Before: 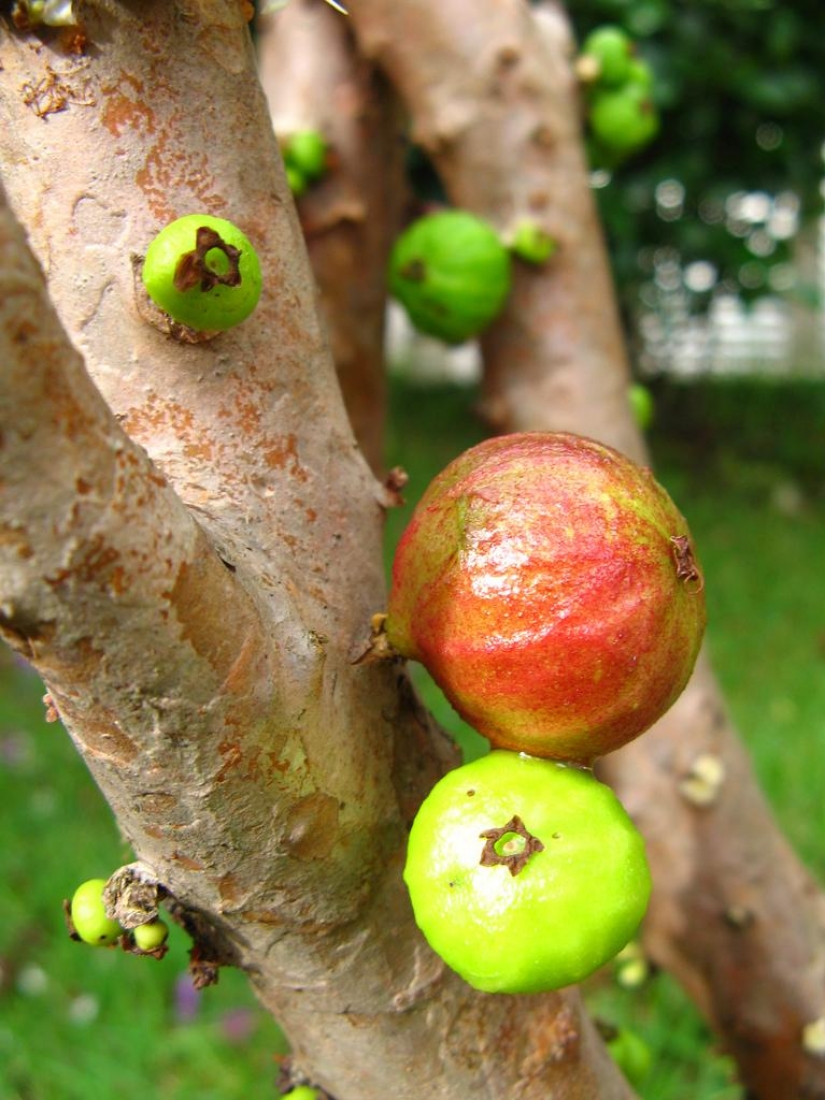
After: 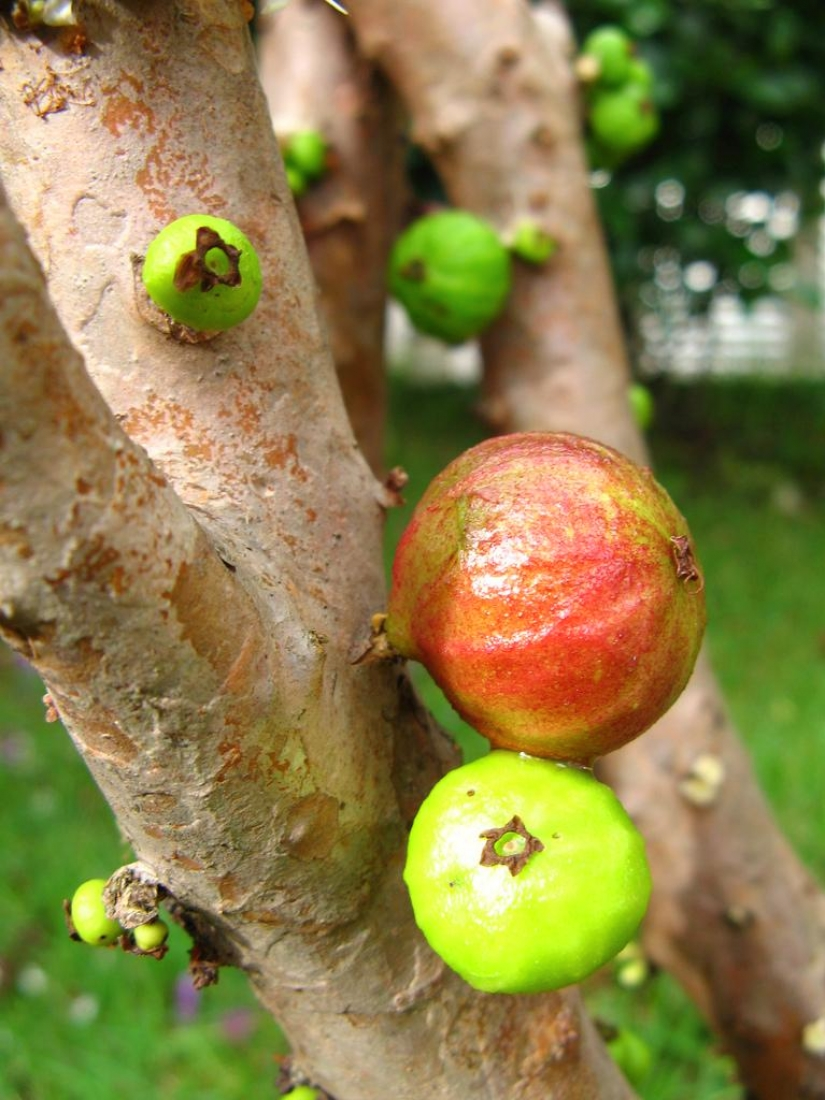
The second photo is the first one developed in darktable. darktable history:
tone curve: curves: ch0 [(0, 0) (0.584, 0.595) (1, 1)], color space Lab, independent channels, preserve colors none
